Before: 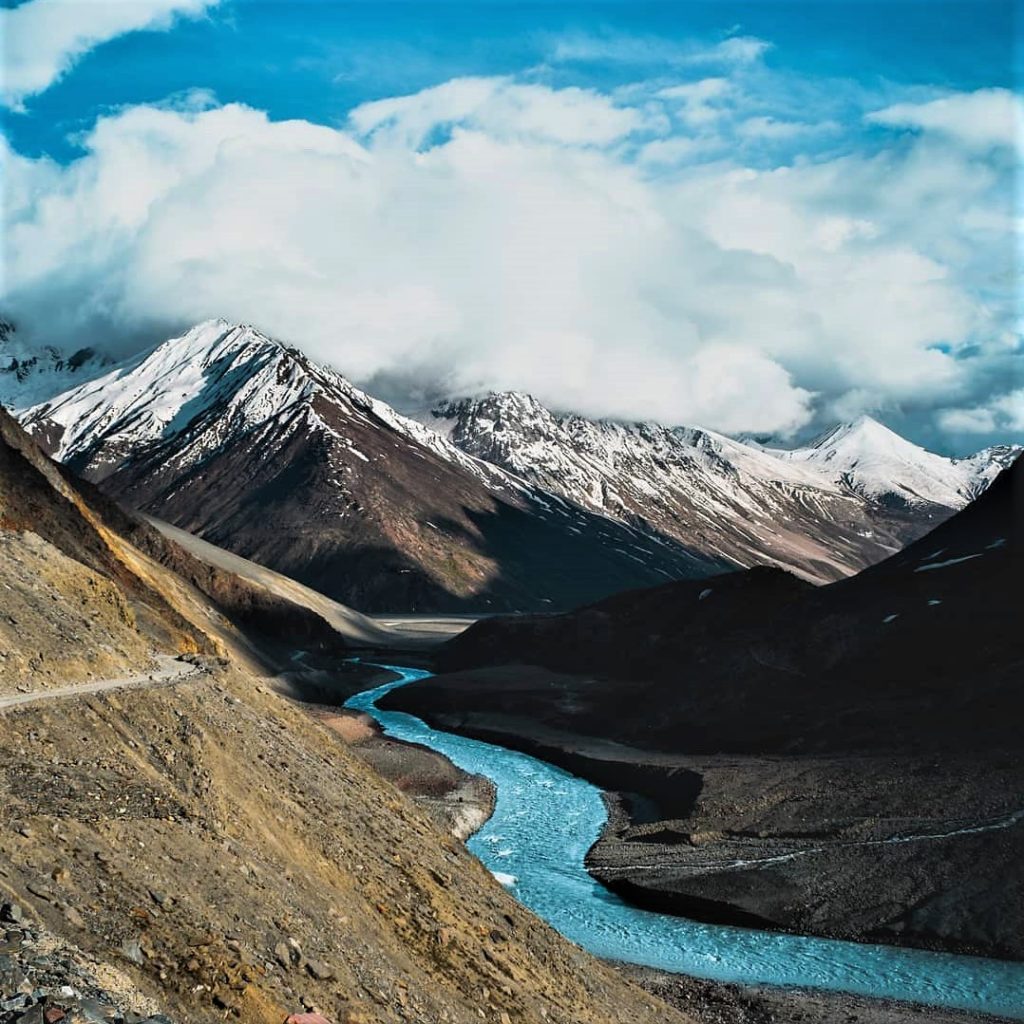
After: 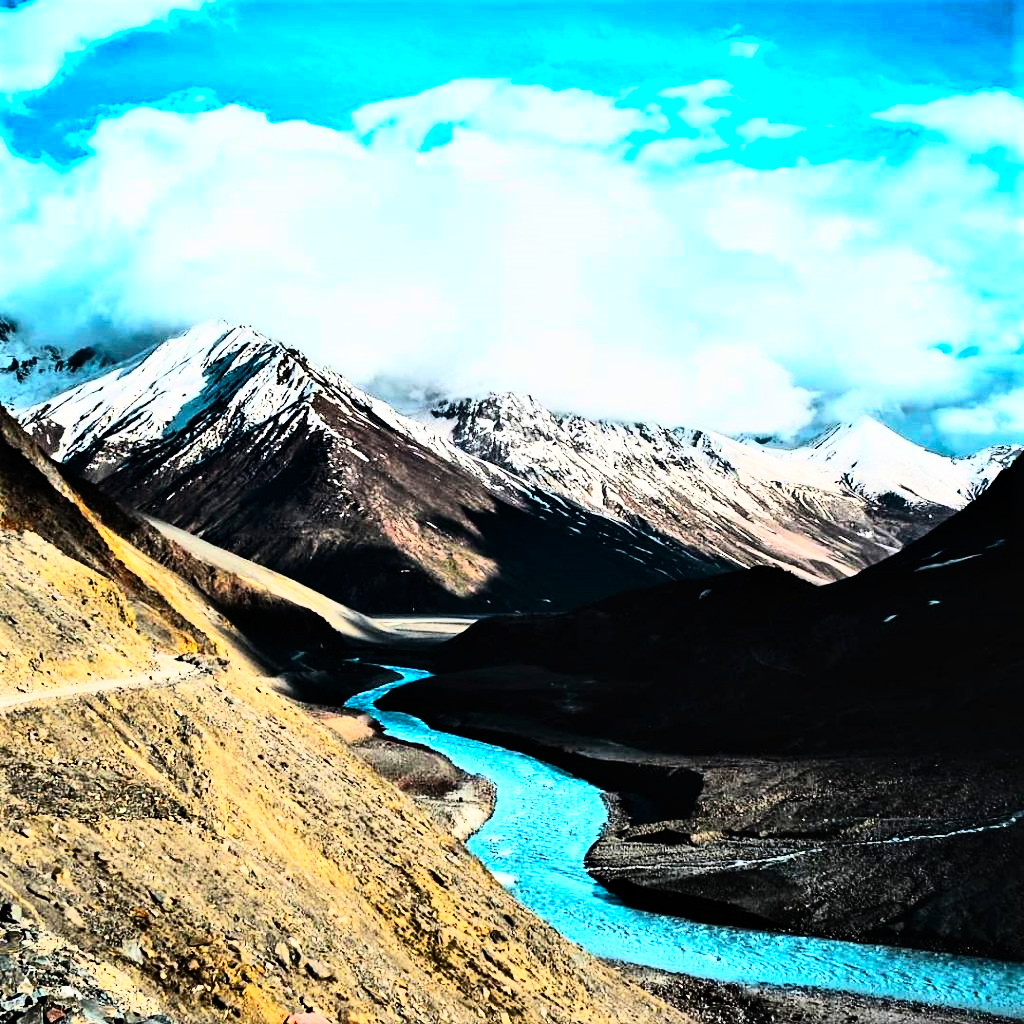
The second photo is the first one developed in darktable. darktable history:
shadows and highlights: low approximation 0.01, soften with gaussian
rgb curve: curves: ch0 [(0, 0) (0.21, 0.15) (0.24, 0.21) (0.5, 0.75) (0.75, 0.96) (0.89, 0.99) (1, 1)]; ch1 [(0, 0.02) (0.21, 0.13) (0.25, 0.2) (0.5, 0.67) (0.75, 0.9) (0.89, 0.97) (1, 1)]; ch2 [(0, 0.02) (0.21, 0.13) (0.25, 0.2) (0.5, 0.67) (0.75, 0.9) (0.89, 0.97) (1, 1)], compensate middle gray true
contrast brightness saturation: contrast 0.16, saturation 0.32
